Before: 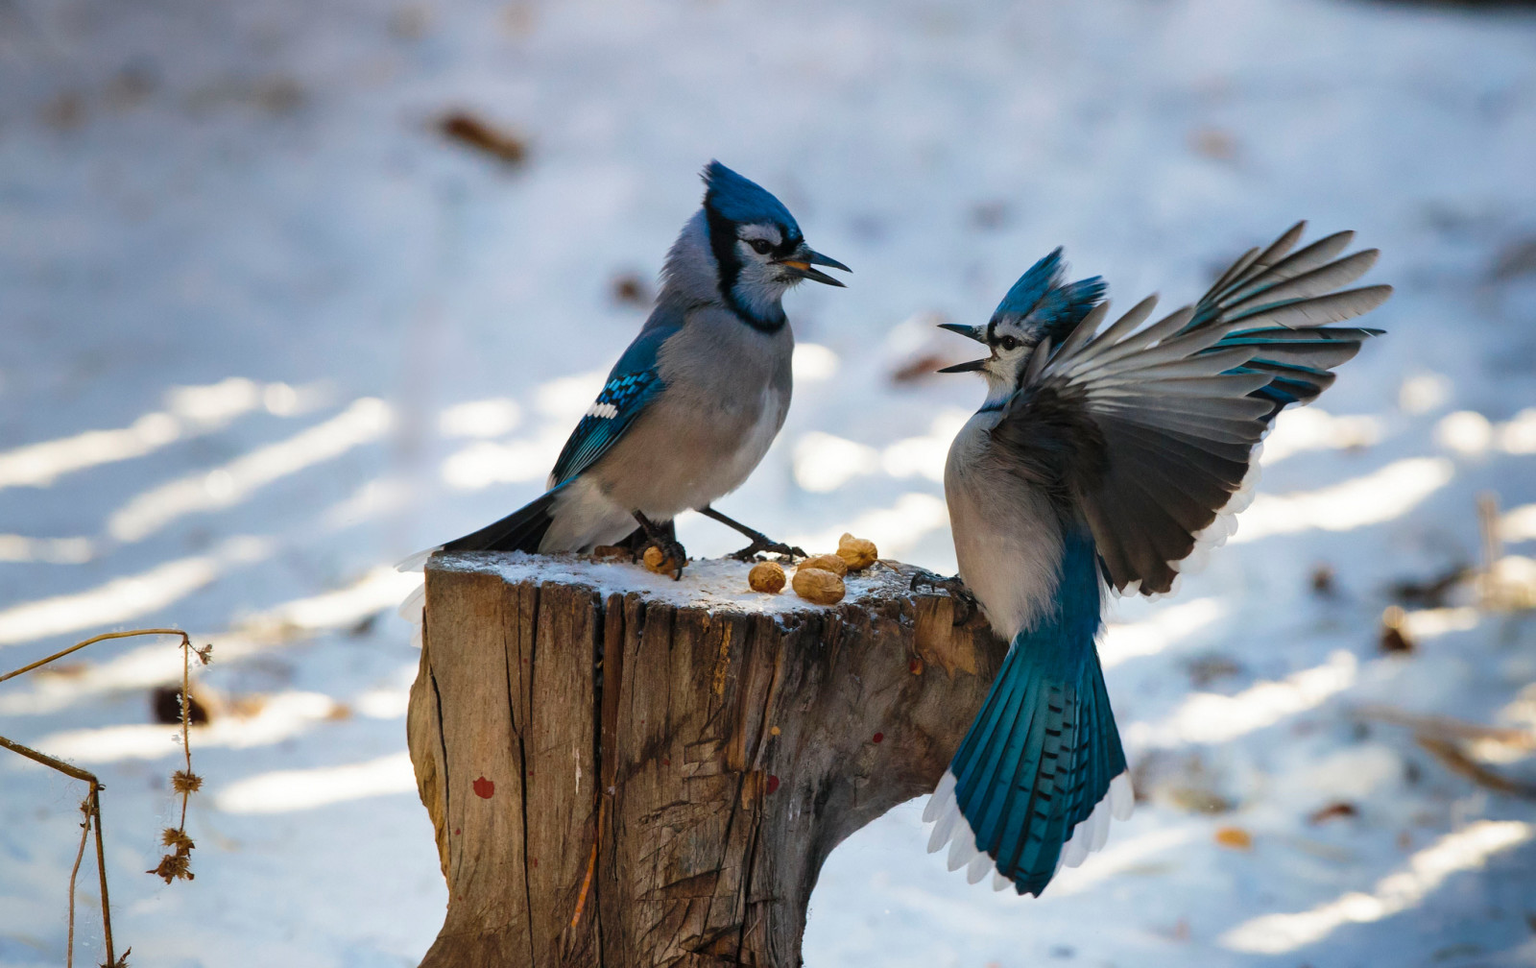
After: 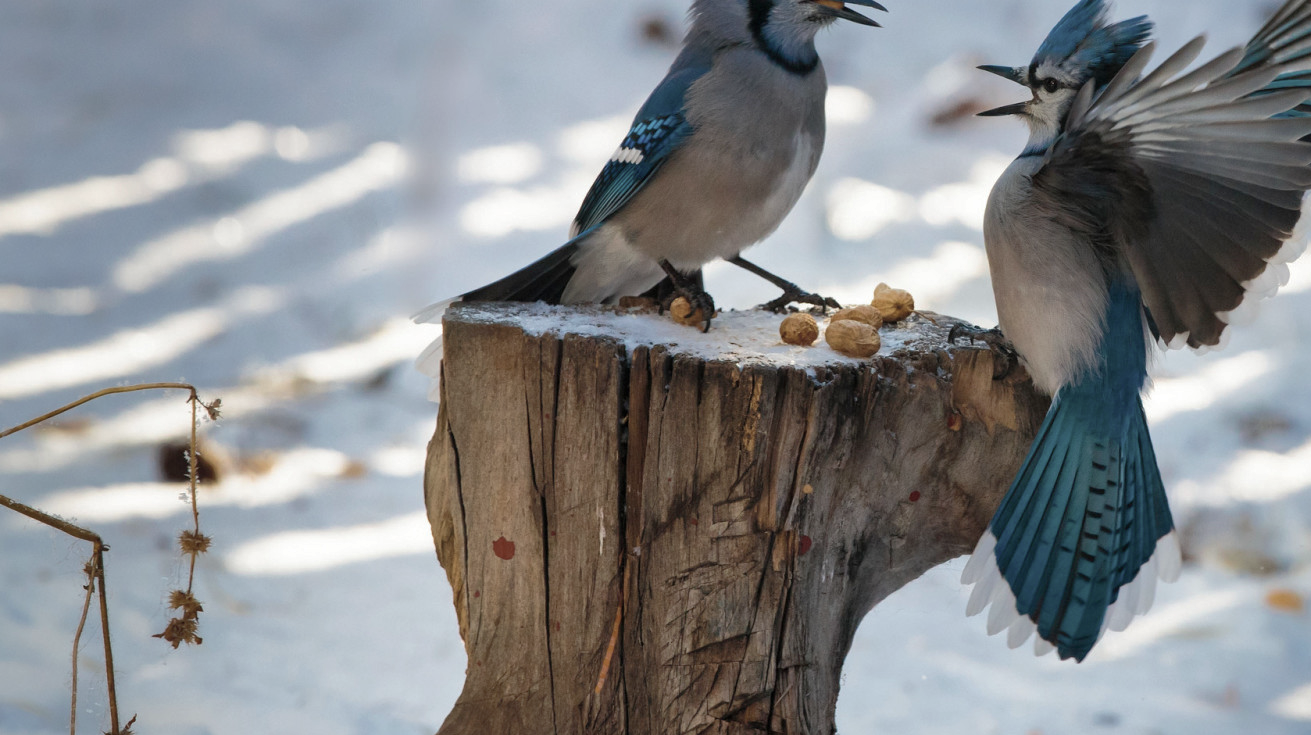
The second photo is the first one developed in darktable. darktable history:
shadows and highlights: highlights color adjustment 73.51%
crop: top 27.024%, right 18.031%
contrast brightness saturation: contrast 0.097, saturation -0.353
